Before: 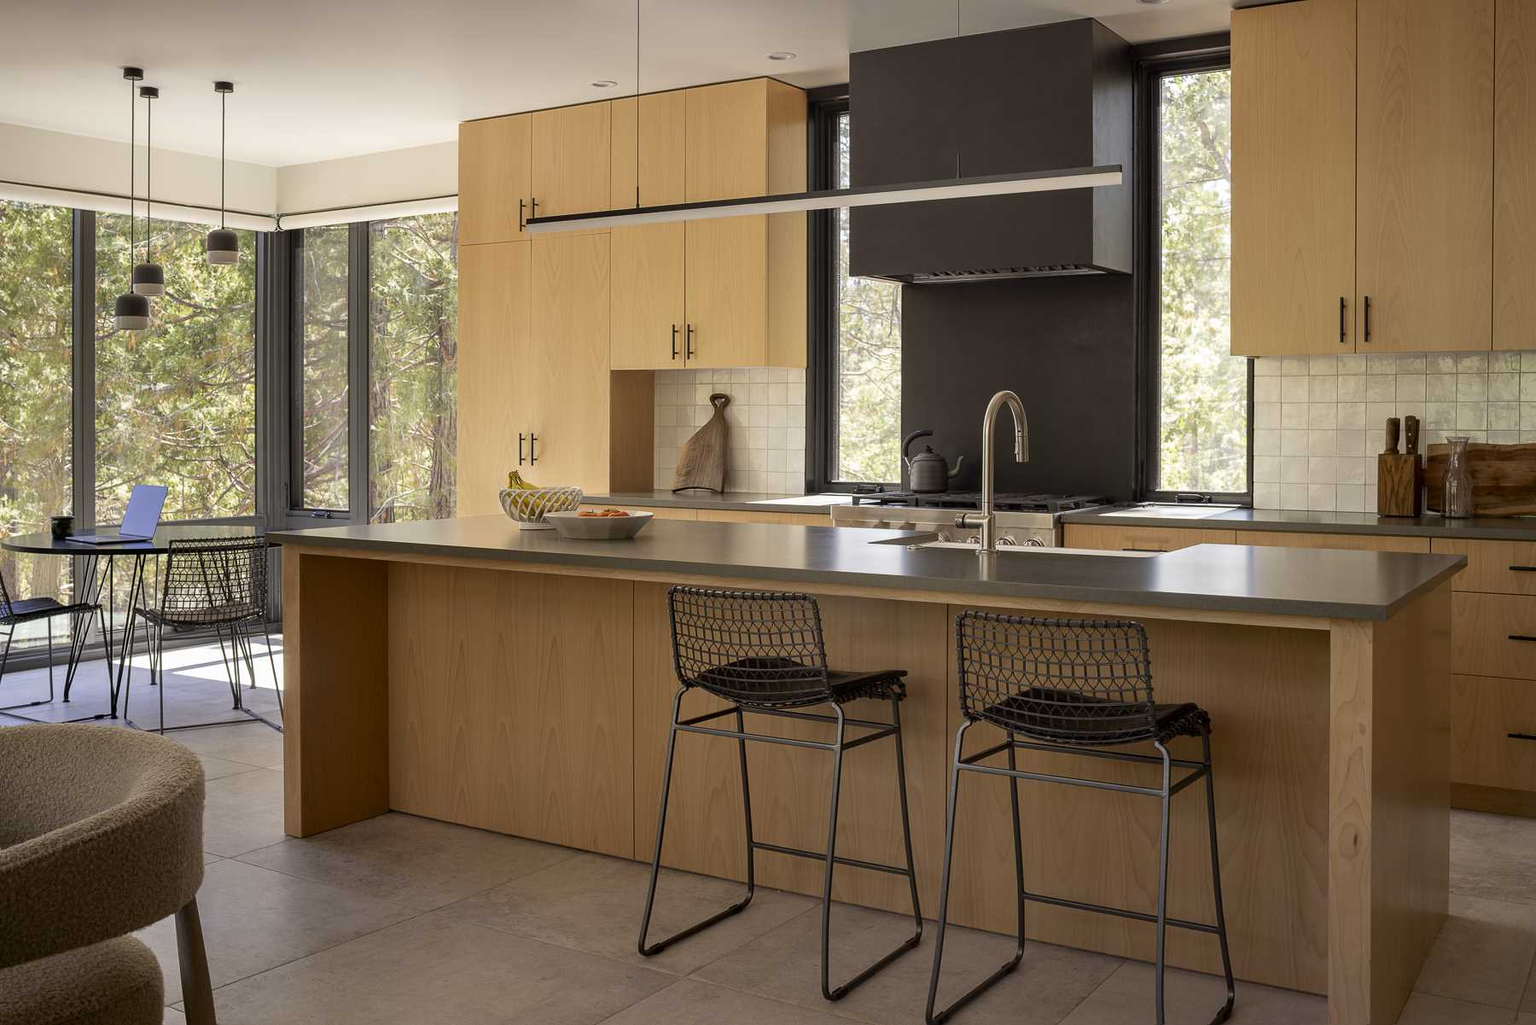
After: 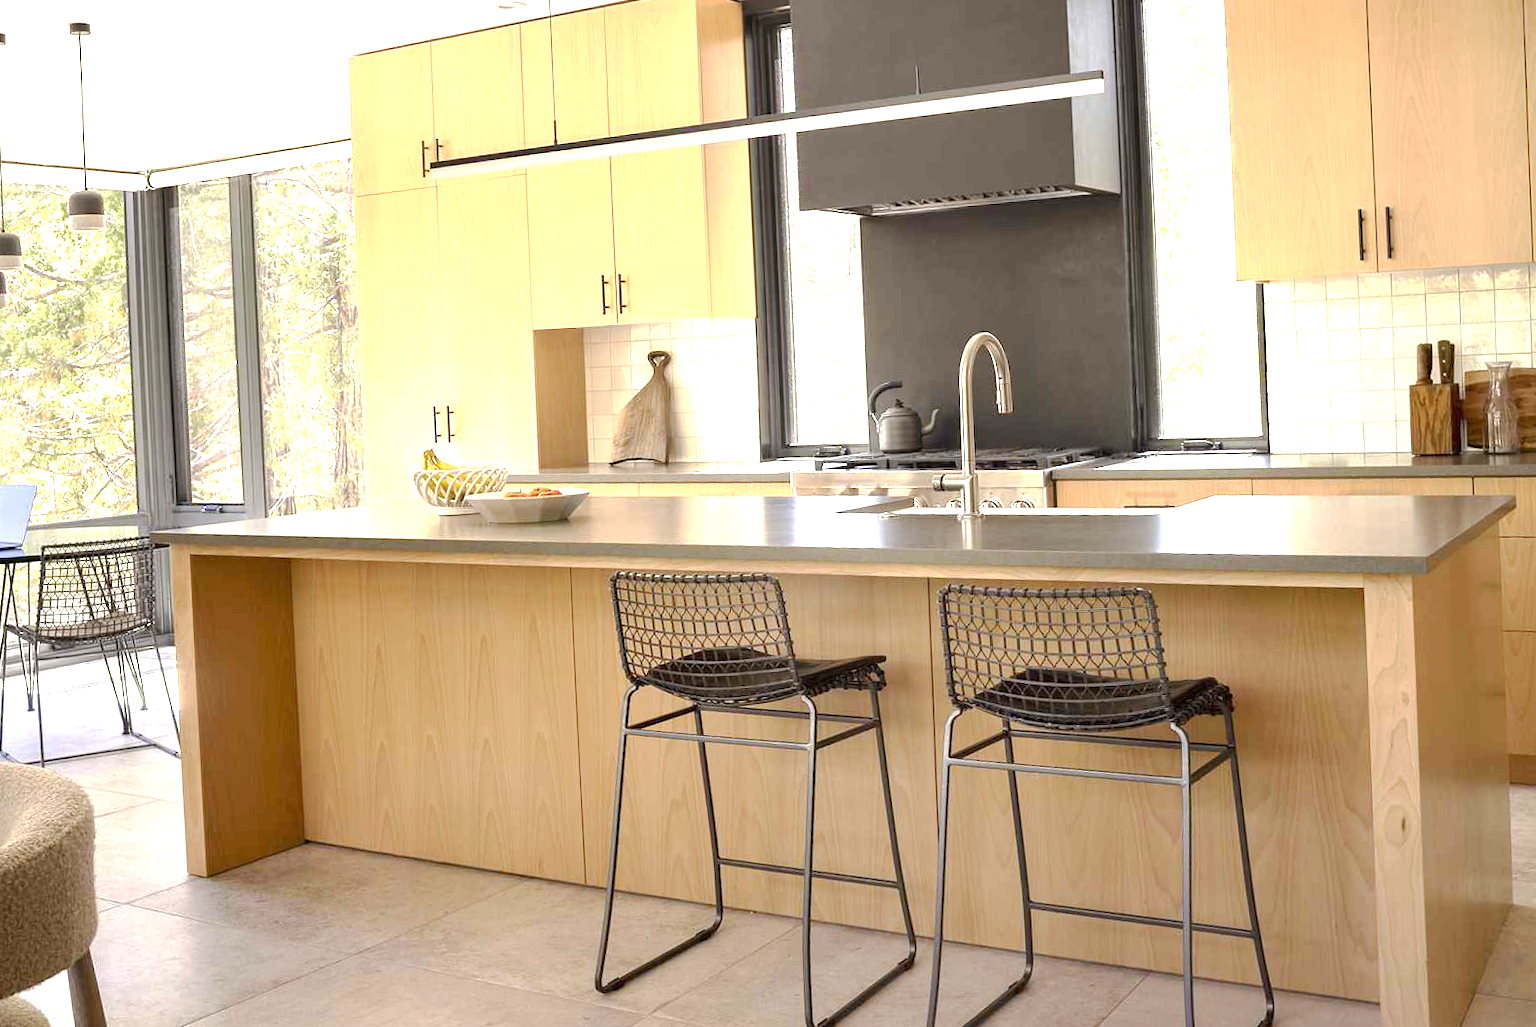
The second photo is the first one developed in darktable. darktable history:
crop and rotate: angle 2.63°, left 6.013%, top 5.713%
exposure: black level correction 0, exposure 1.754 EV, compensate highlight preservation false
base curve: curves: ch0 [(0, 0) (0.262, 0.32) (0.722, 0.705) (1, 1)], preserve colors none
